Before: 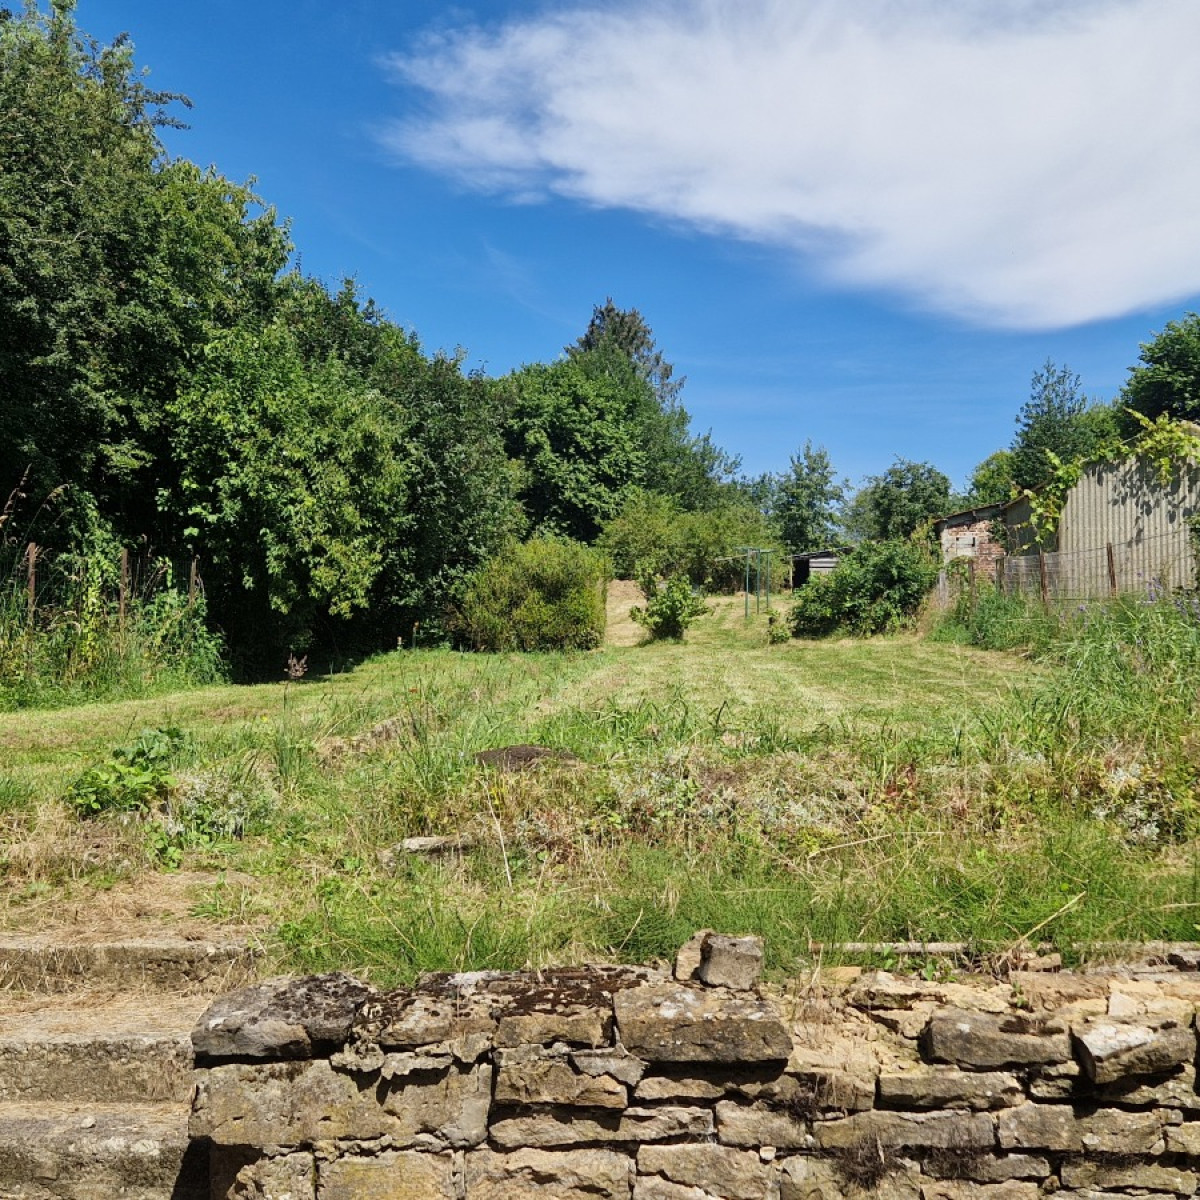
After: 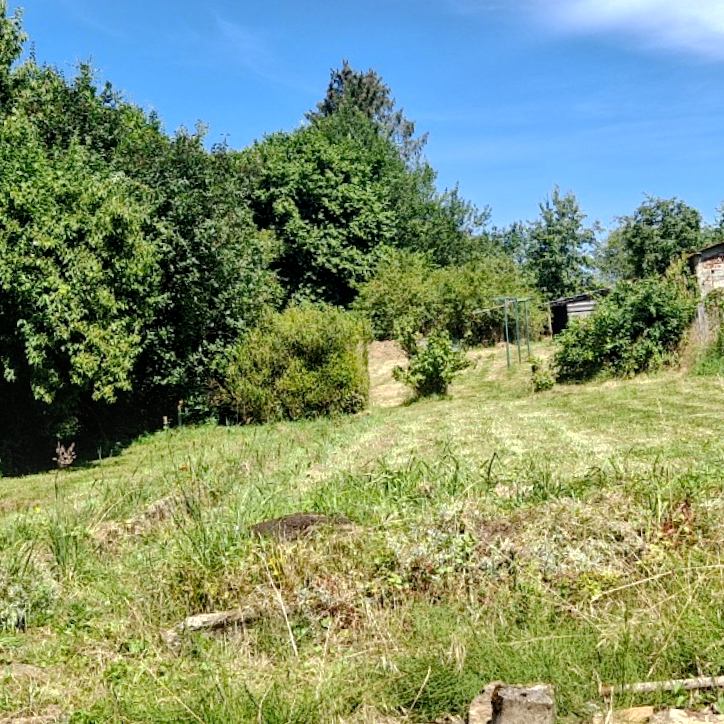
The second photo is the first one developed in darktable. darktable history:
tone curve: curves: ch0 [(0, 0) (0.003, 0.002) (0.011, 0.006) (0.025, 0.013) (0.044, 0.019) (0.069, 0.032) (0.1, 0.056) (0.136, 0.095) (0.177, 0.144) (0.224, 0.193) (0.277, 0.26) (0.335, 0.331) (0.399, 0.405) (0.468, 0.479) (0.543, 0.552) (0.623, 0.624) (0.709, 0.699) (0.801, 0.772) (0.898, 0.856) (1, 1)], preserve colors none
exposure: black level correction 0.001, exposure 0.5 EV, compensate exposure bias true, compensate highlight preservation false
local contrast: on, module defaults
rotate and perspective: rotation -4.86°, automatic cropping off
crop and rotate: left 22.13%, top 22.054%, right 22.026%, bottom 22.102%
